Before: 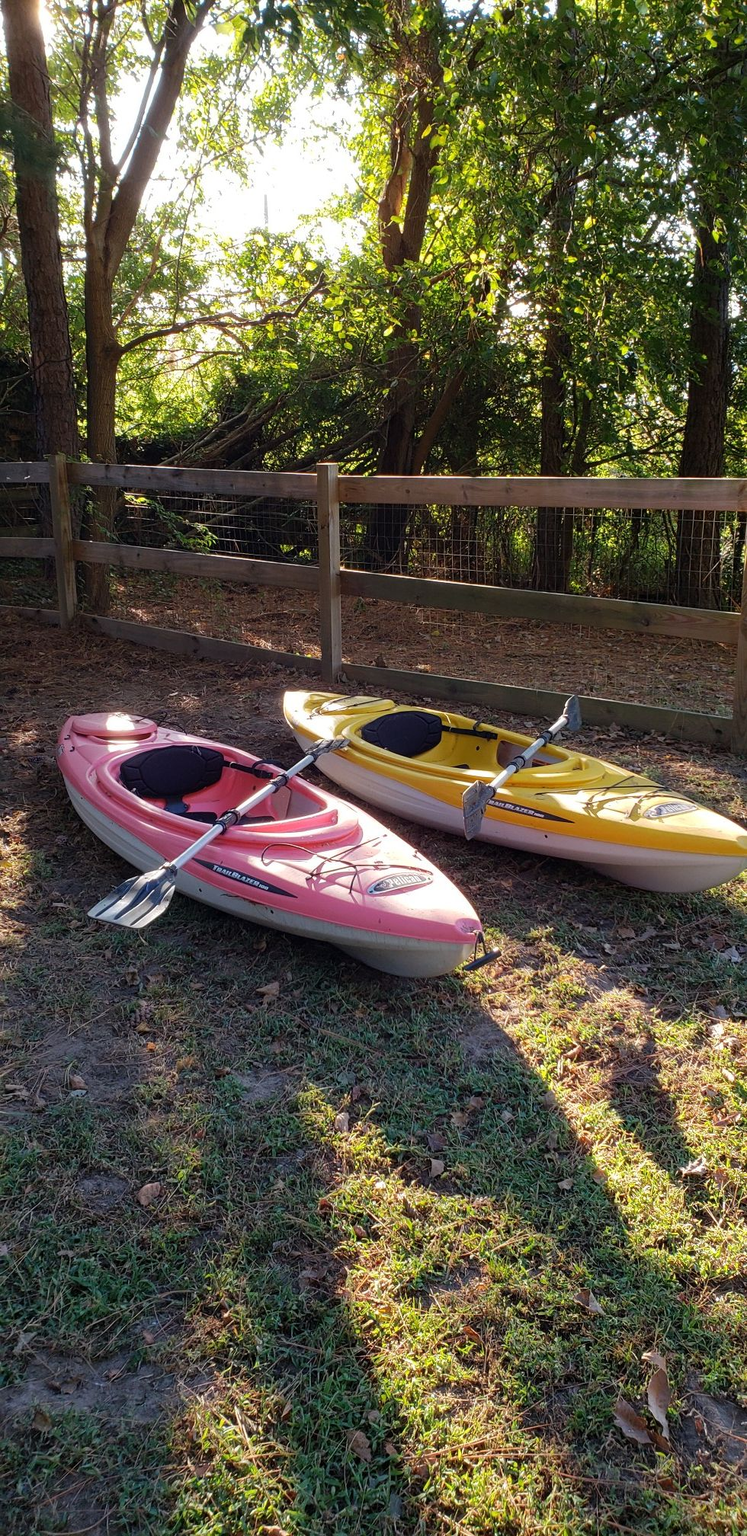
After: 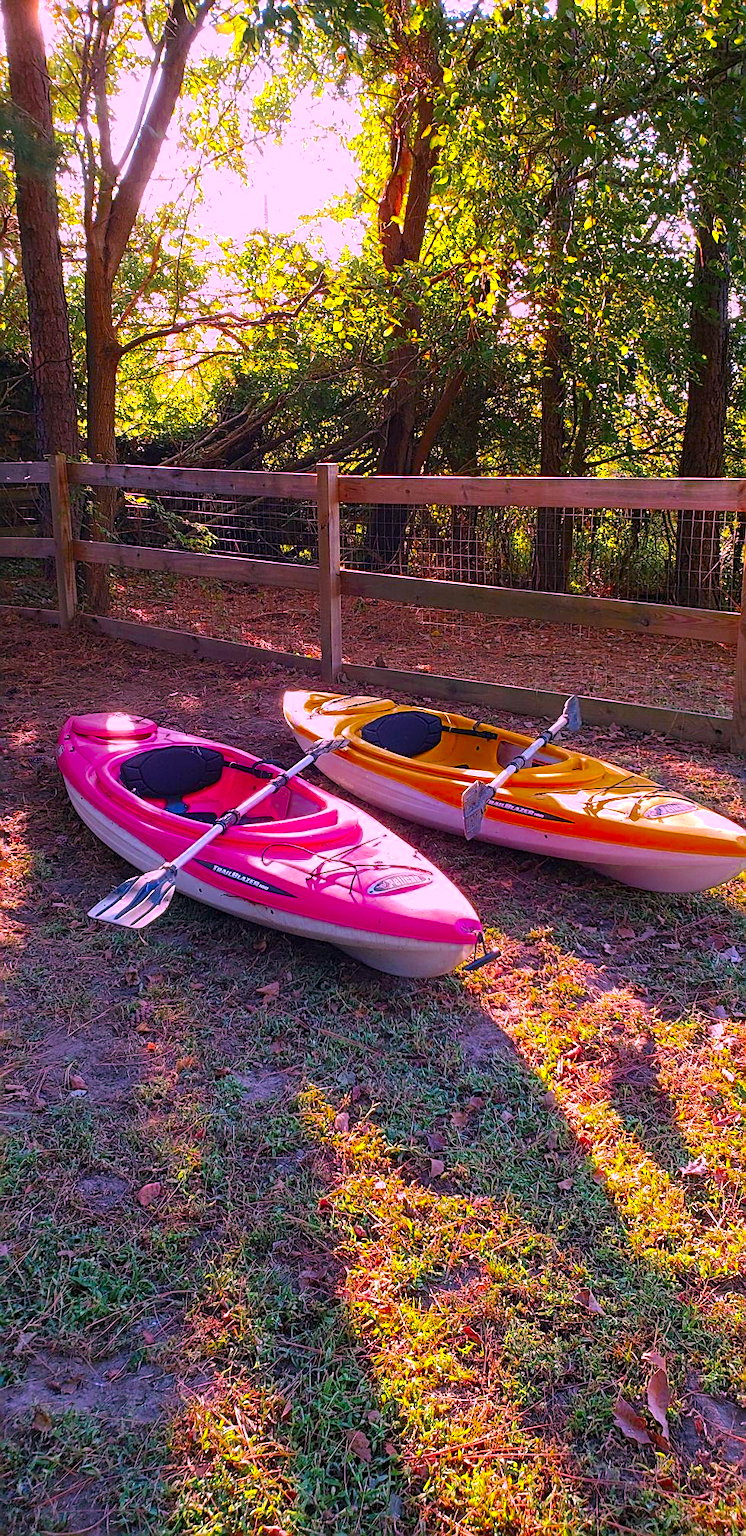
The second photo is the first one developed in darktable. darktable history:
exposure: black level correction 0, exposure 0.697 EV, compensate exposure bias true, compensate highlight preservation false
sharpen: on, module defaults
color correction: highlights a* 18.87, highlights b* -11.51, saturation 1.64
color zones: curves: ch0 [(0.11, 0.396) (0.195, 0.36) (0.25, 0.5) (0.303, 0.412) (0.357, 0.544) (0.75, 0.5) (0.967, 0.328)]; ch1 [(0, 0.468) (0.112, 0.512) (0.202, 0.6) (0.25, 0.5) (0.307, 0.352) (0.357, 0.544) (0.75, 0.5) (0.963, 0.524)]
